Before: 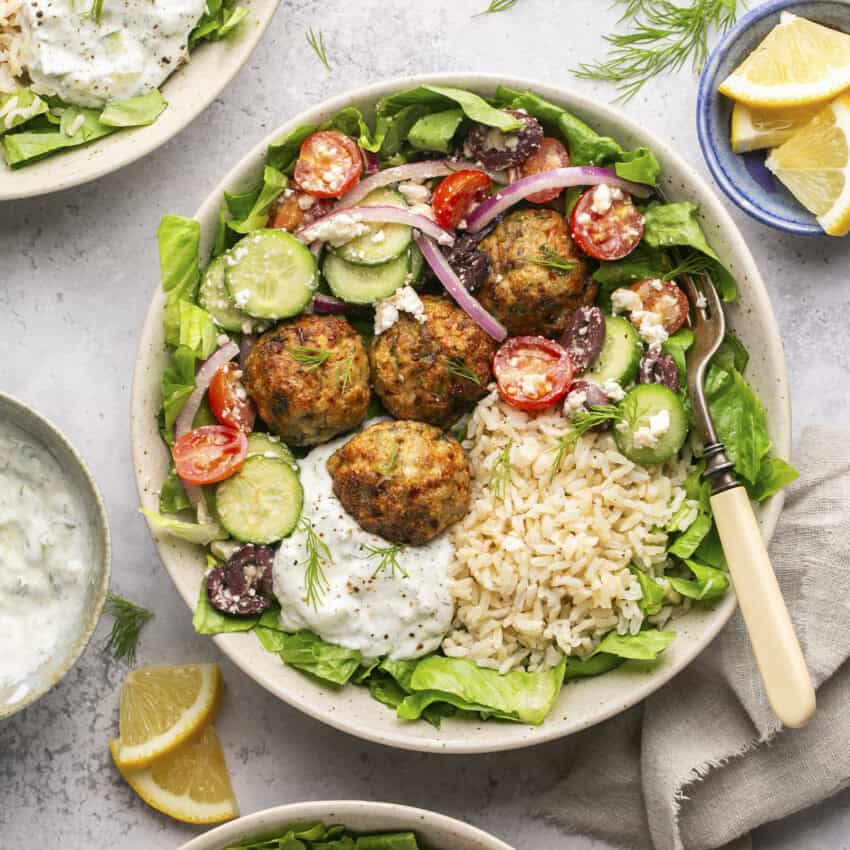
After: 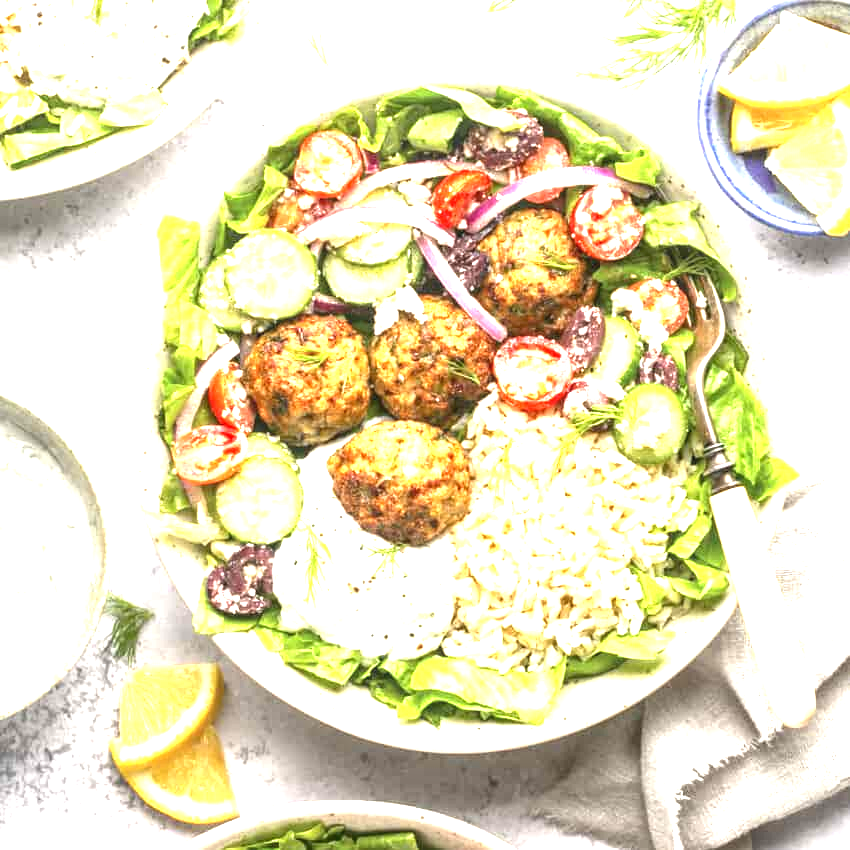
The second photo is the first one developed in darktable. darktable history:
local contrast: on, module defaults
exposure: black level correction 0, exposure 1.762 EV, compensate highlight preservation false
